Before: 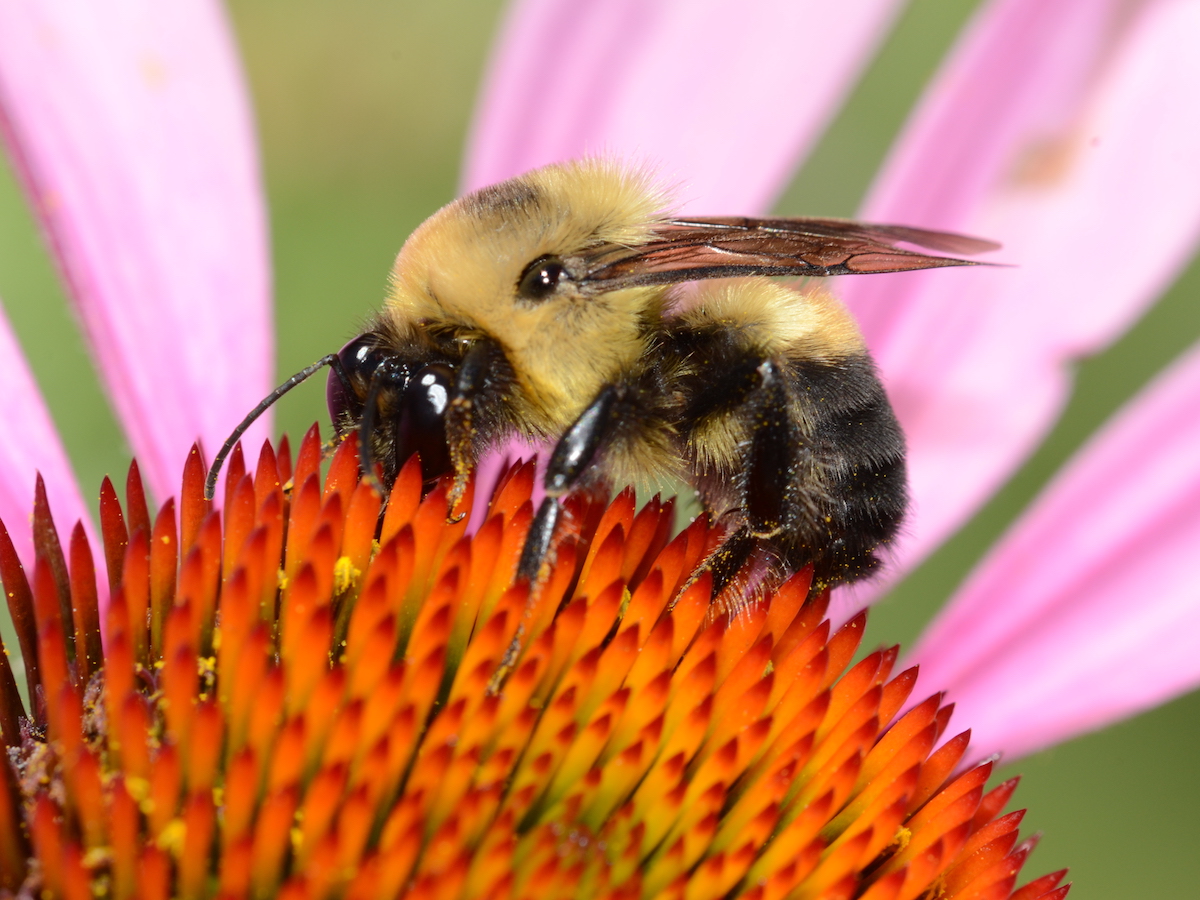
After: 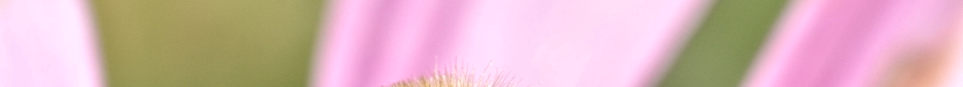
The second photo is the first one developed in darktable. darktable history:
rotate and perspective: rotation 0.074°, lens shift (vertical) 0.096, lens shift (horizontal) -0.041, crop left 0.043, crop right 0.952, crop top 0.024, crop bottom 0.979
exposure: compensate highlight preservation false
crop and rotate: left 9.644%, top 9.491%, right 6.021%, bottom 80.509%
local contrast: highlights 19%, detail 186%
